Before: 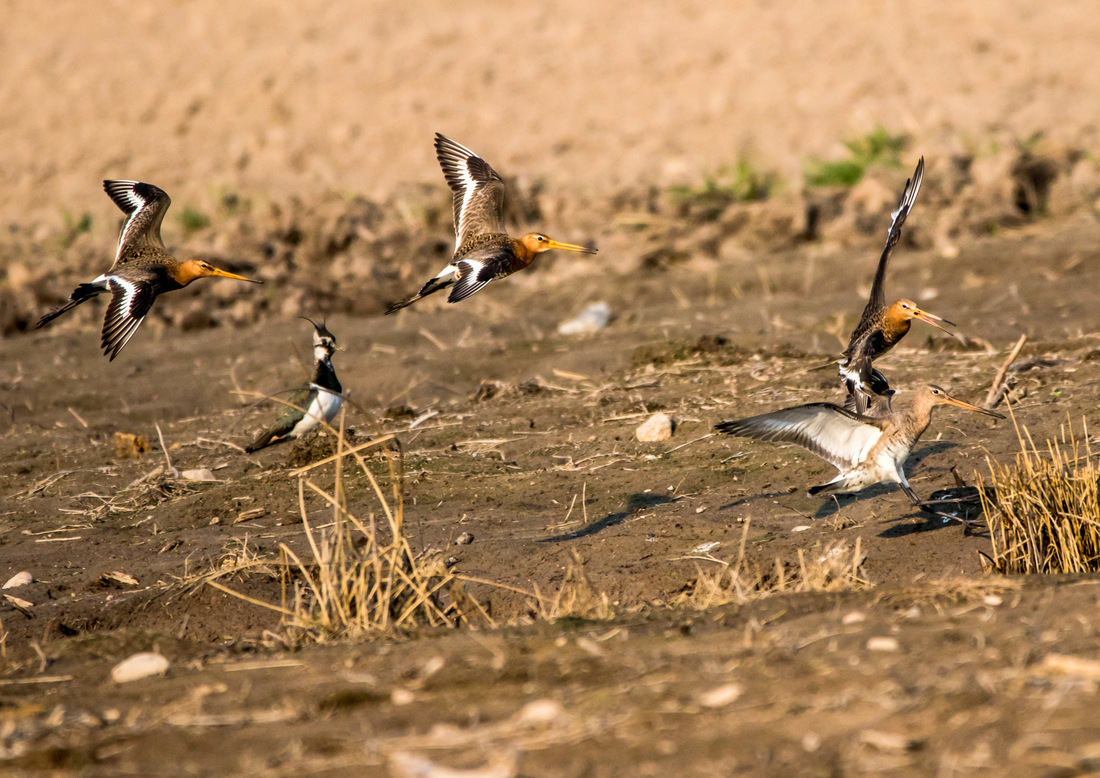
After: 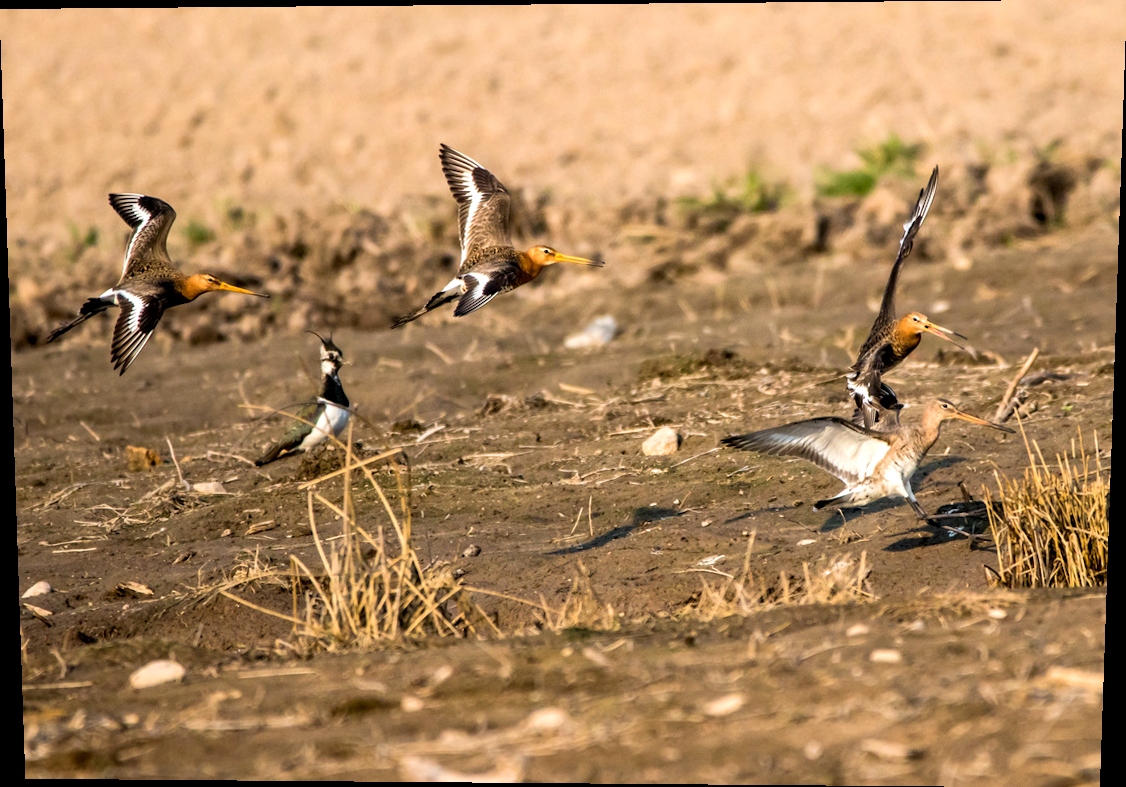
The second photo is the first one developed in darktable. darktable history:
rotate and perspective: lens shift (vertical) 0.048, lens shift (horizontal) -0.024, automatic cropping off
sharpen: radius 2.883, amount 0.868, threshold 47.523
exposure: black level correction 0.001, exposure 0.191 EV, compensate highlight preservation false
